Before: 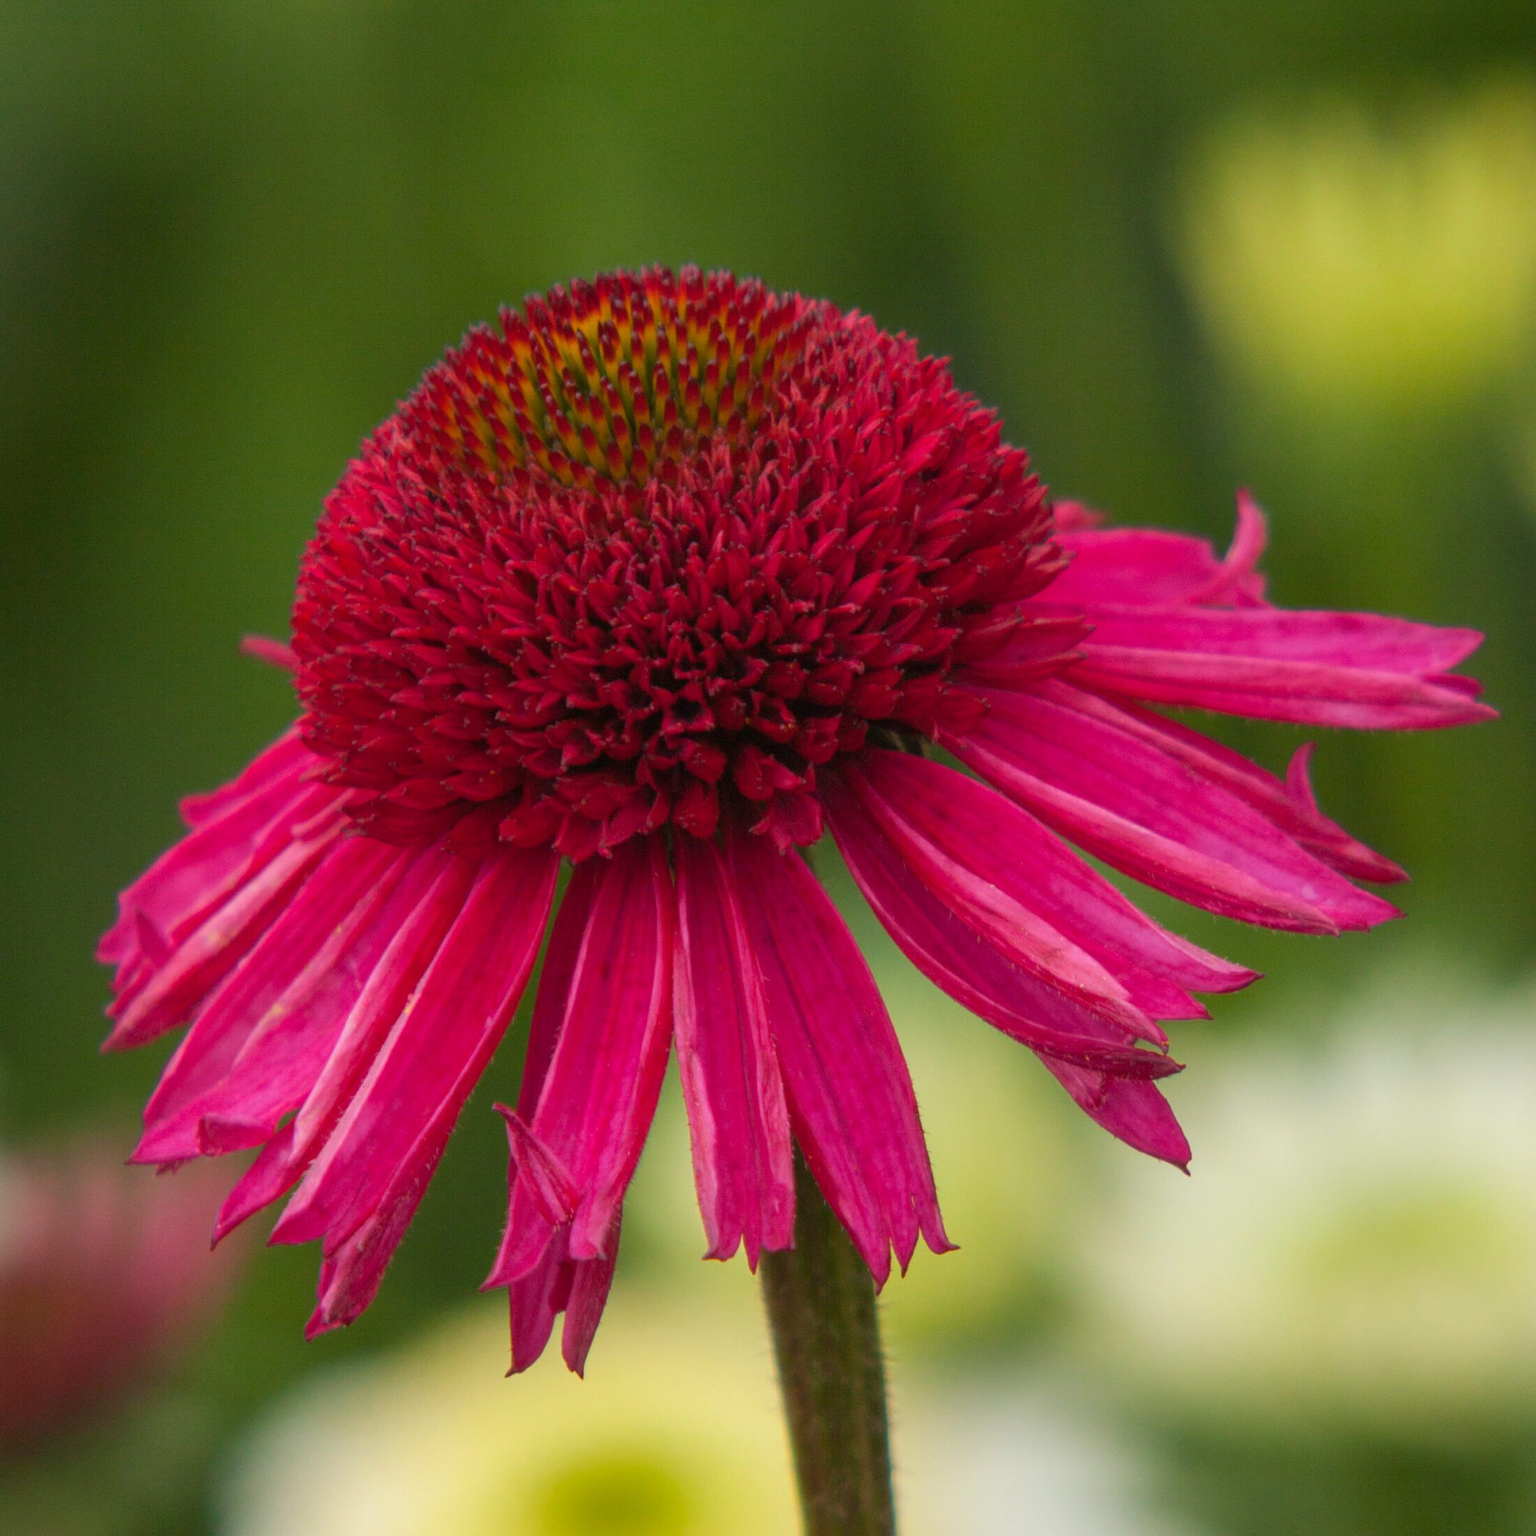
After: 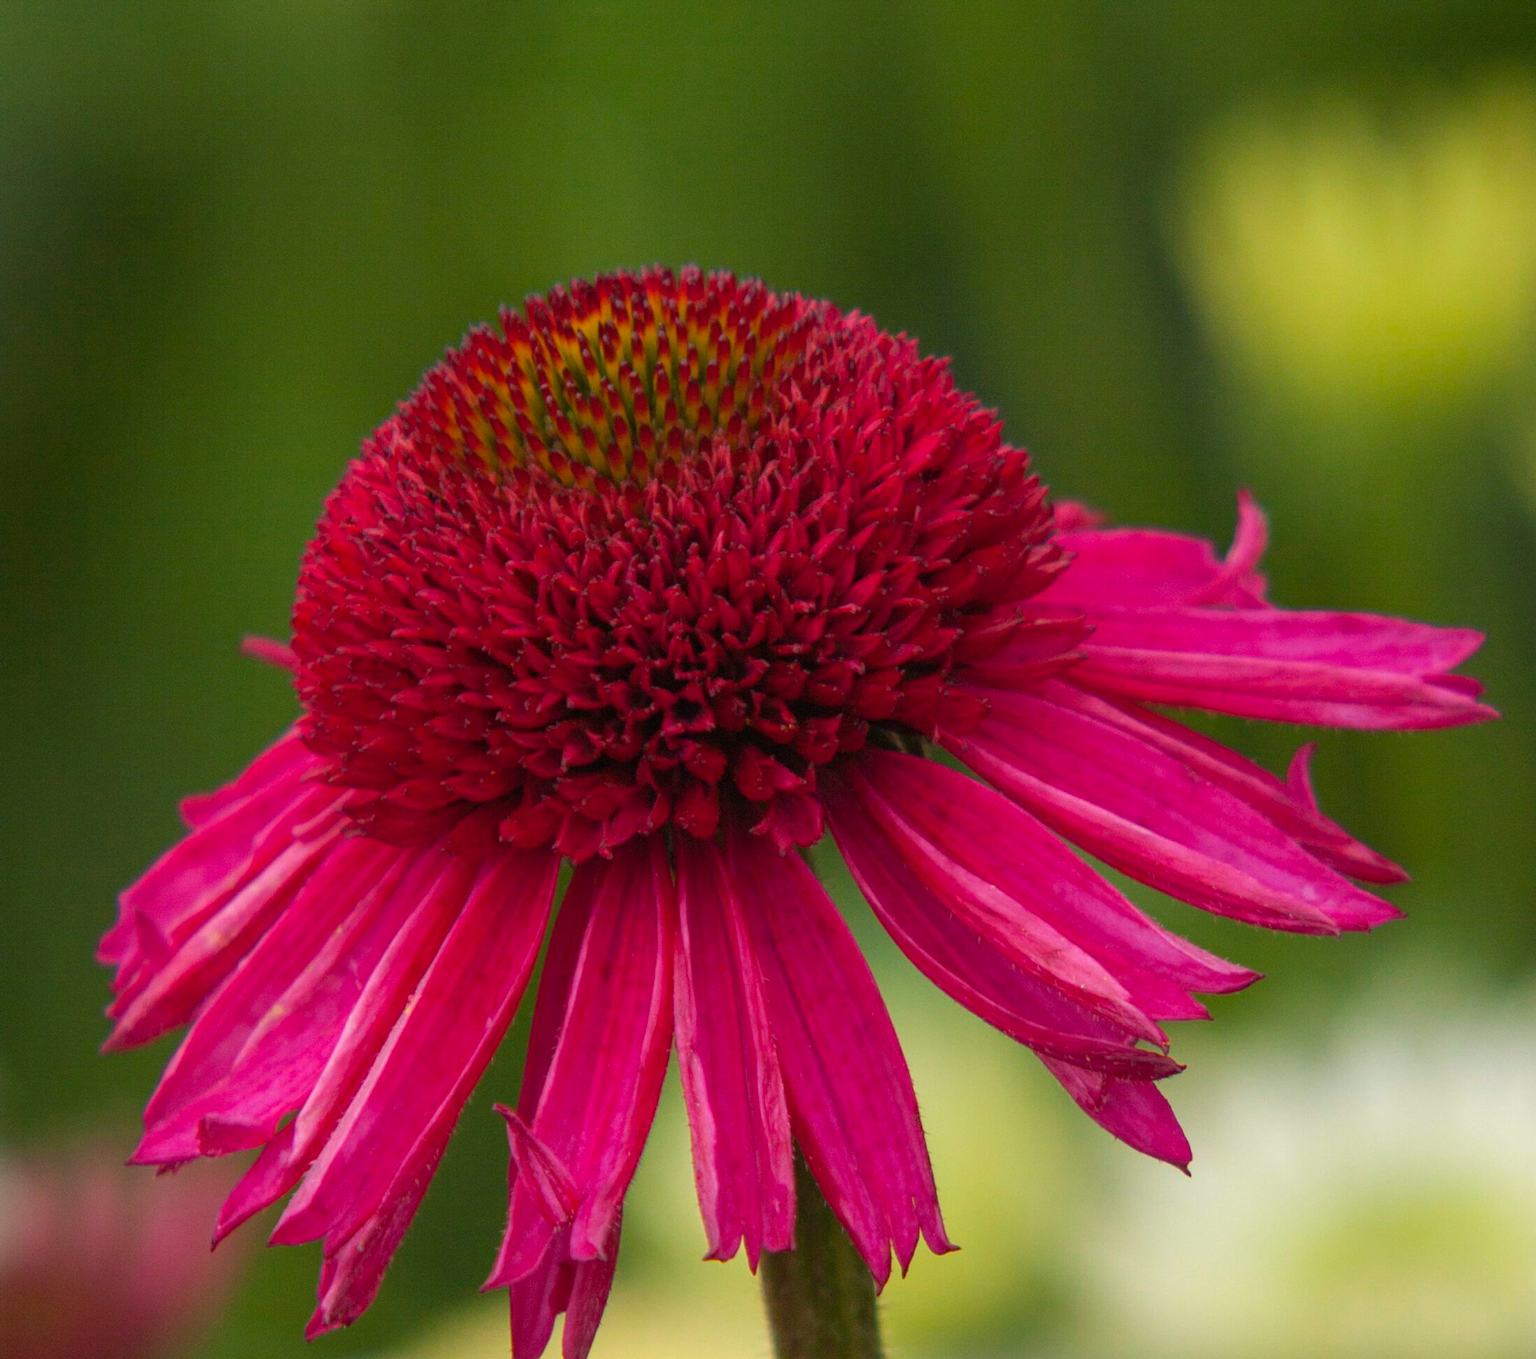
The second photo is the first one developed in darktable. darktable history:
tone equalizer: on, module defaults
haze removal: compatibility mode true, adaptive false
crop and rotate: top 0%, bottom 11.49%
